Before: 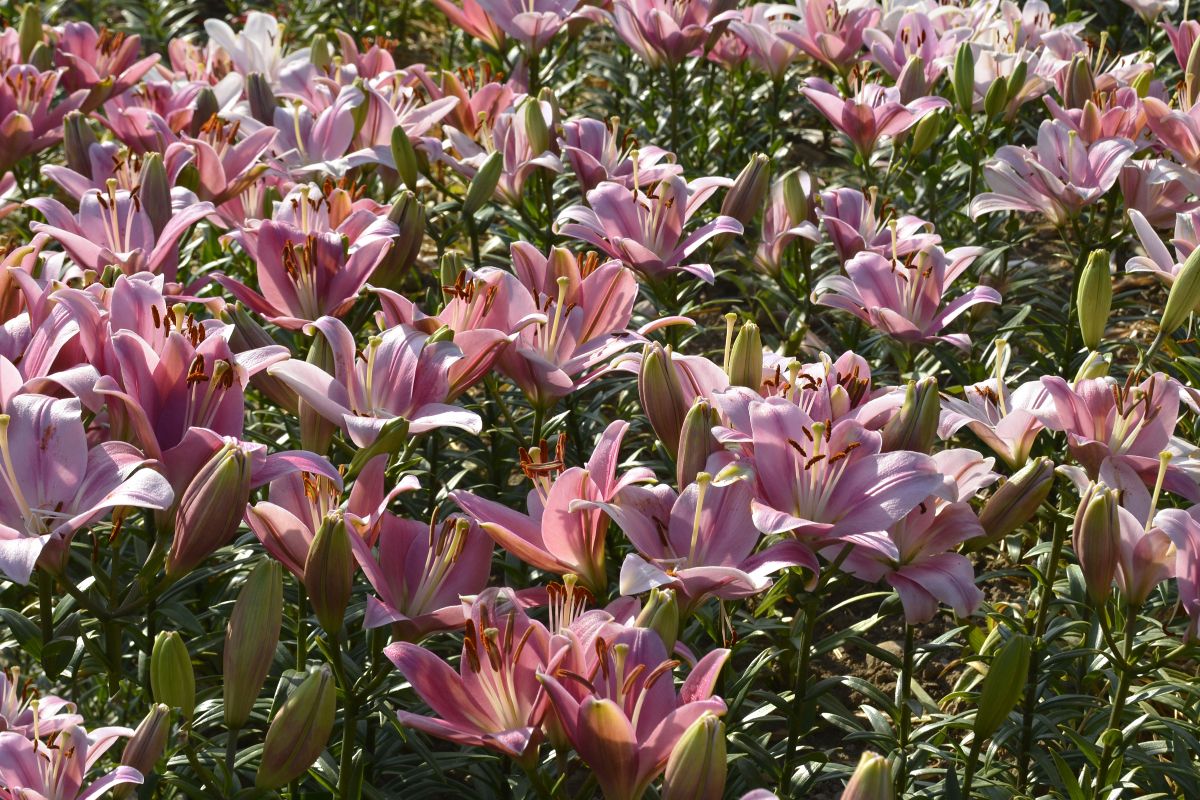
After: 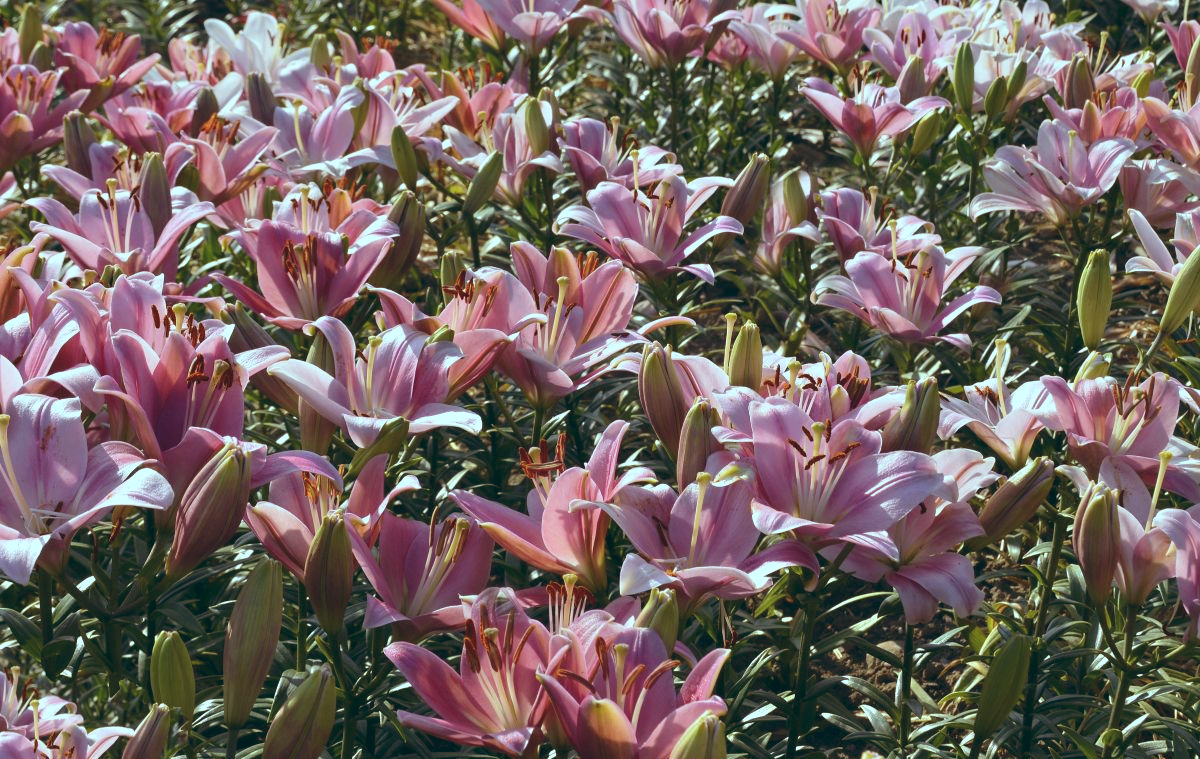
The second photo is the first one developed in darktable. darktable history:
crop and rotate: top 0%, bottom 5.097%
color balance: lift [1.003, 0.993, 1.001, 1.007], gamma [1.018, 1.072, 0.959, 0.928], gain [0.974, 0.873, 1.031, 1.127]
